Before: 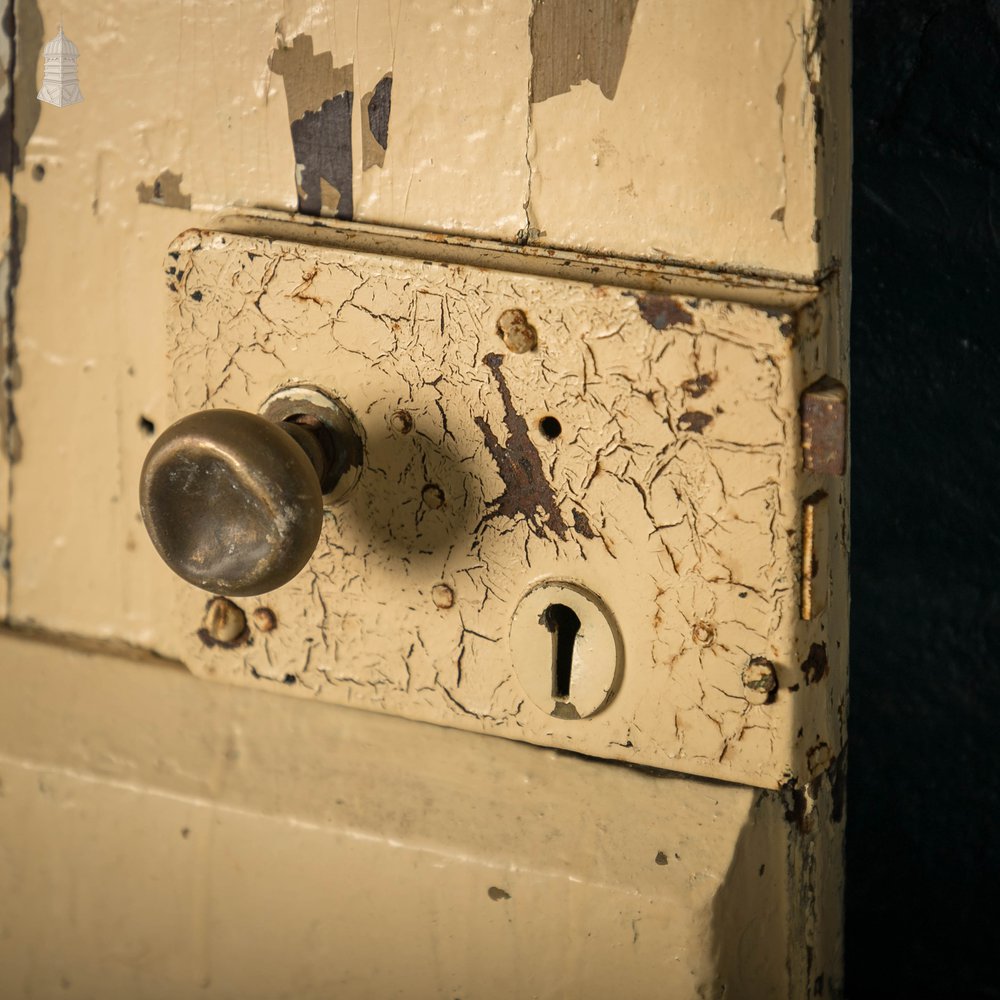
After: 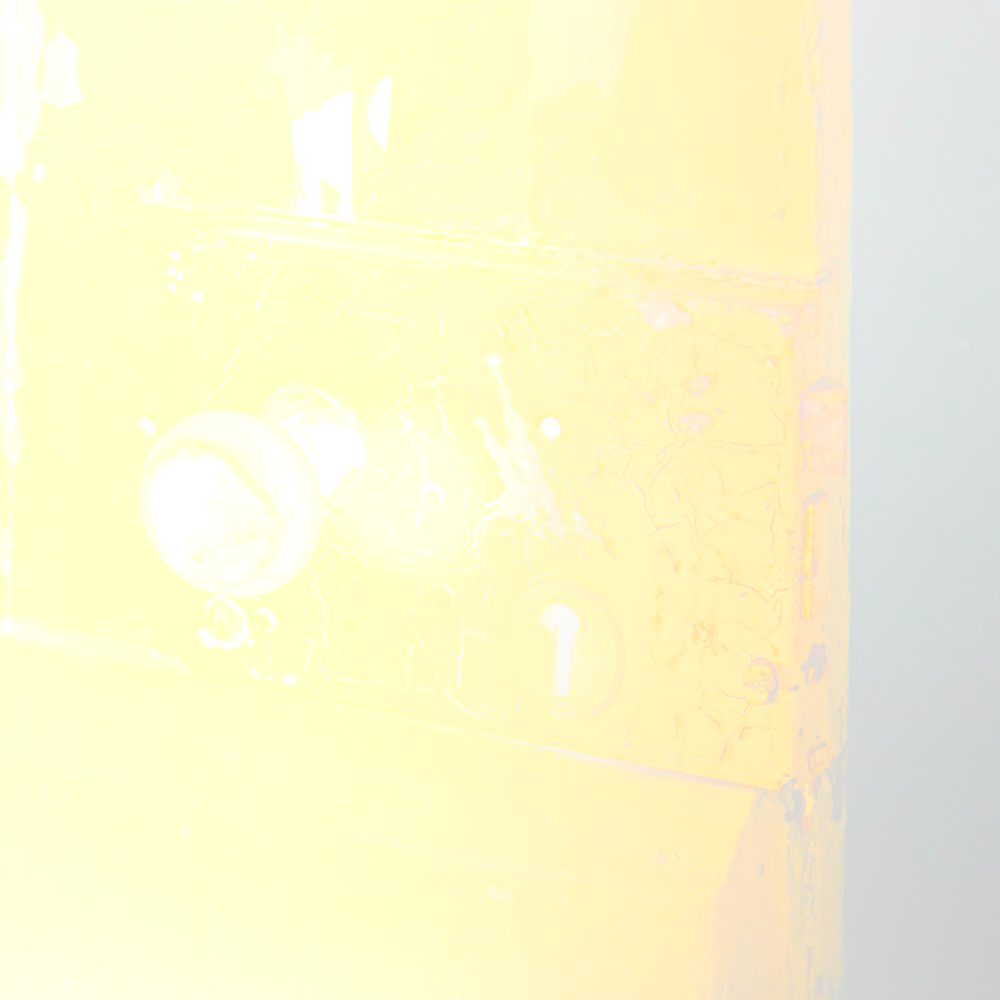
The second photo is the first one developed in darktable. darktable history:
bloom: size 85%, threshold 5%, strength 85%
exposure: compensate highlight preservation false
local contrast: on, module defaults
